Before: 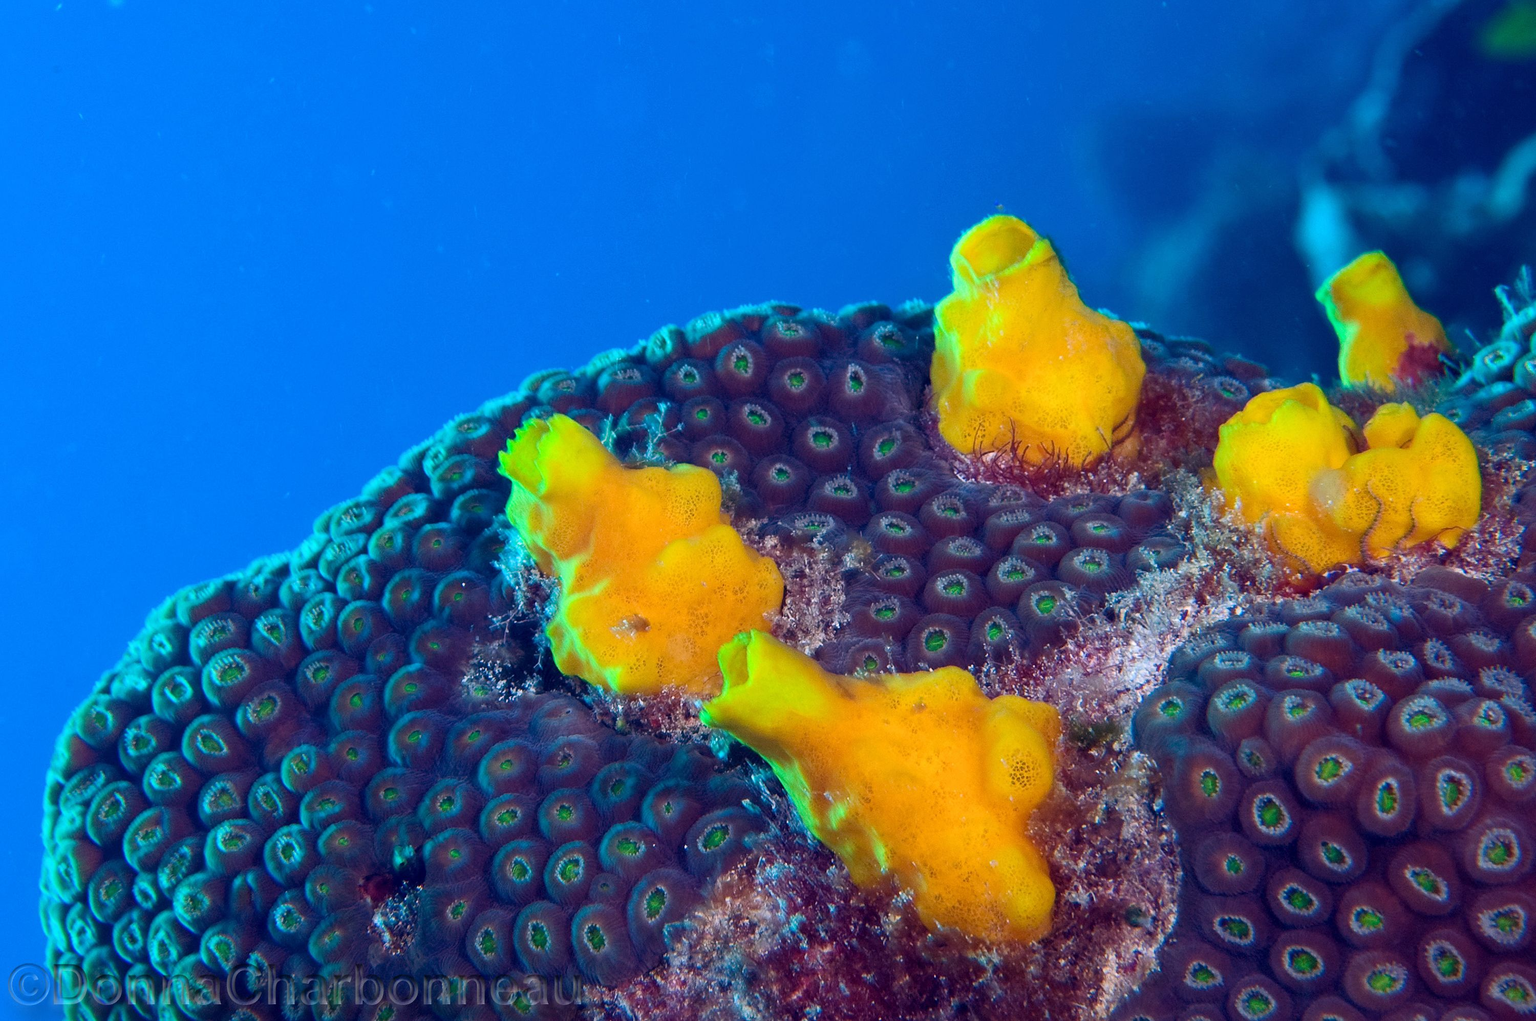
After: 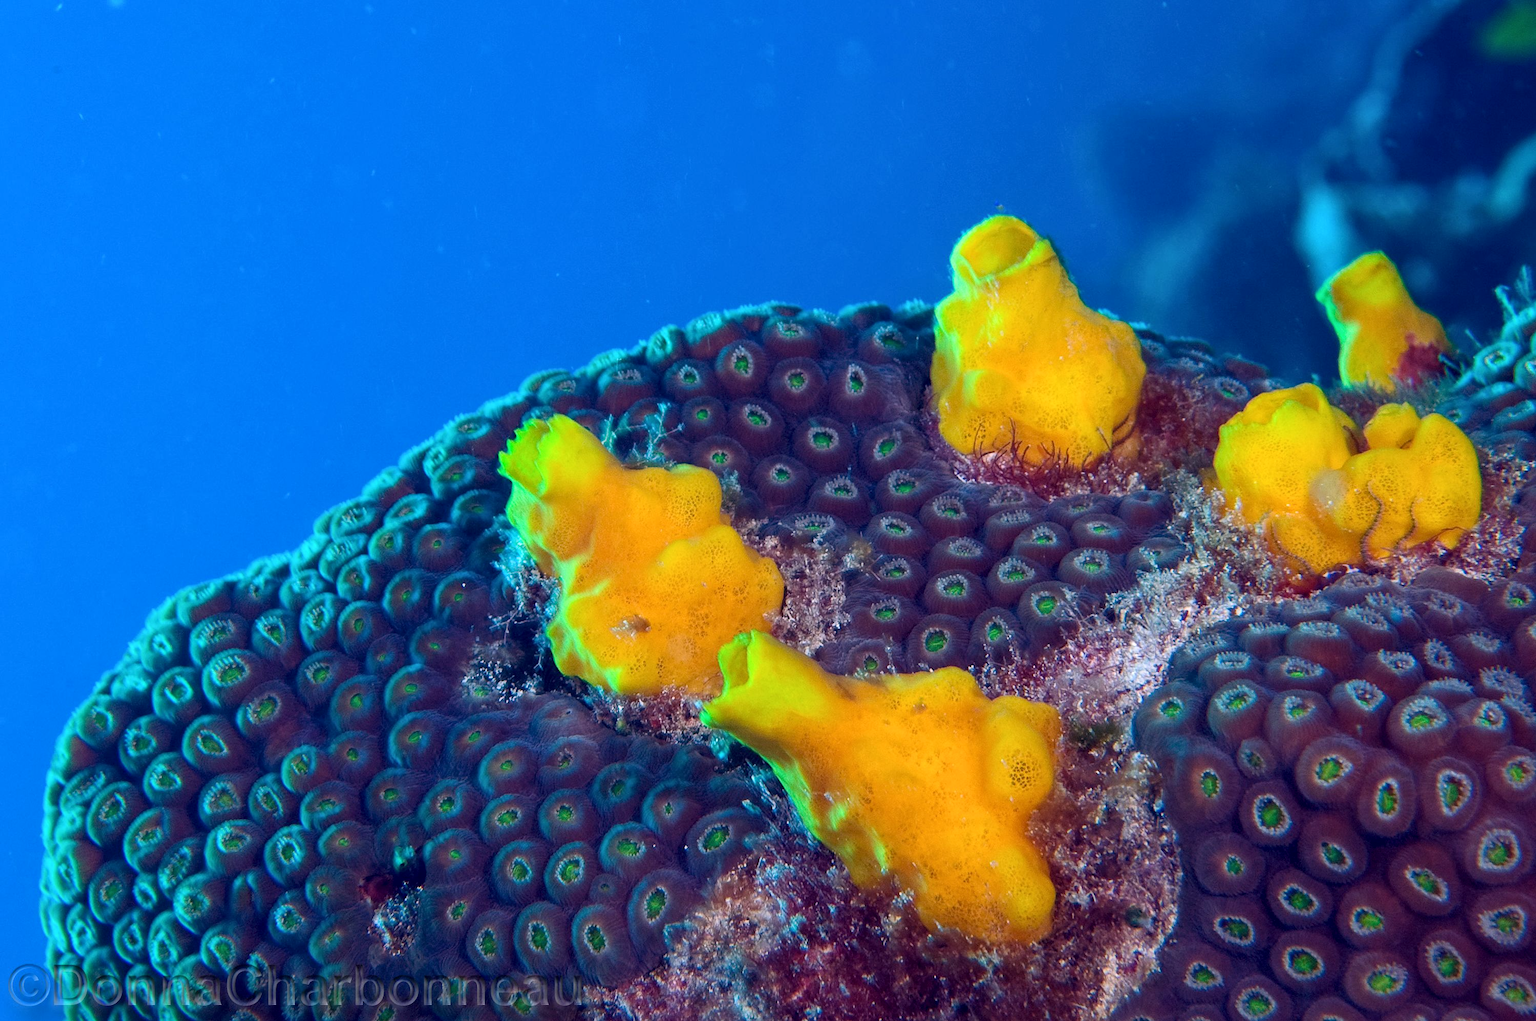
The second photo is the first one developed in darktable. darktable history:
local contrast: highlights 100%, shadows 100%, detail 119%, midtone range 0.2
